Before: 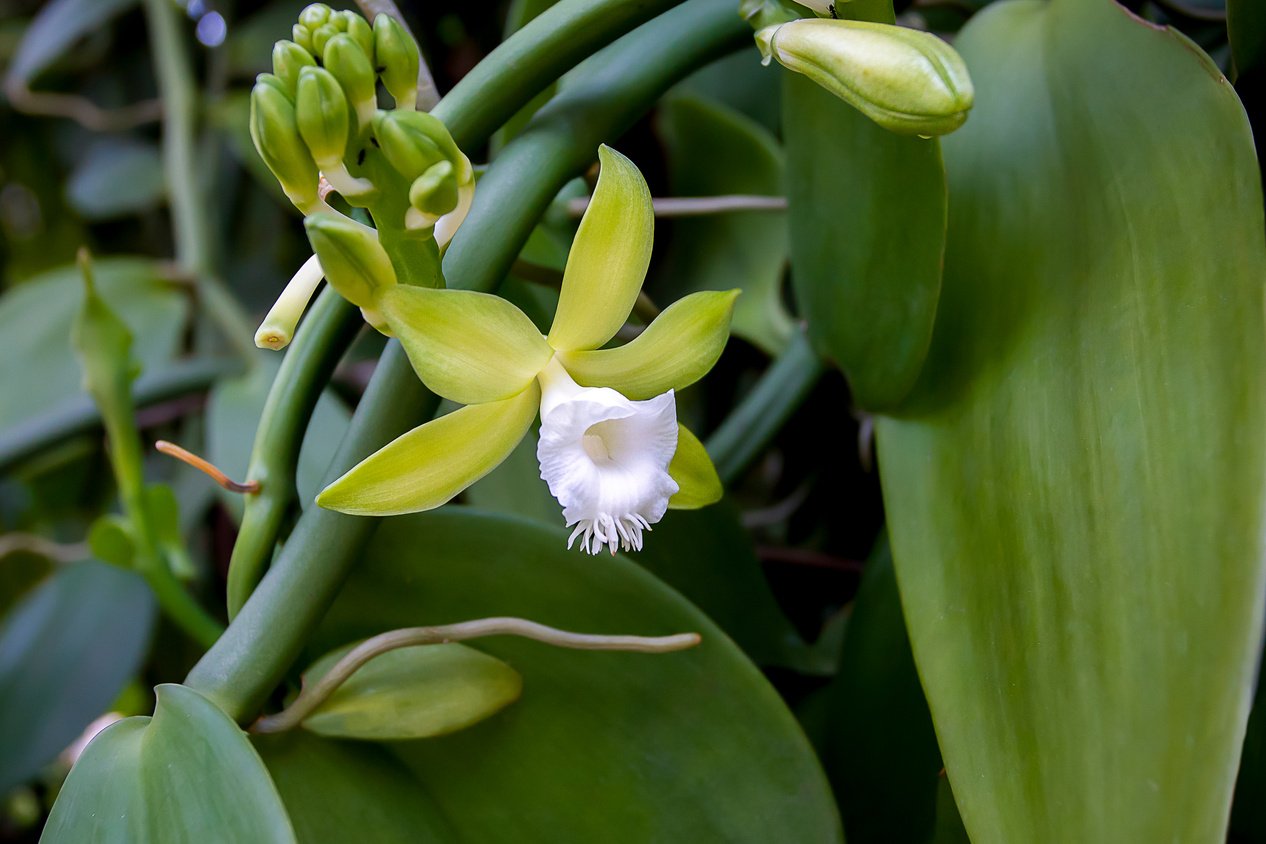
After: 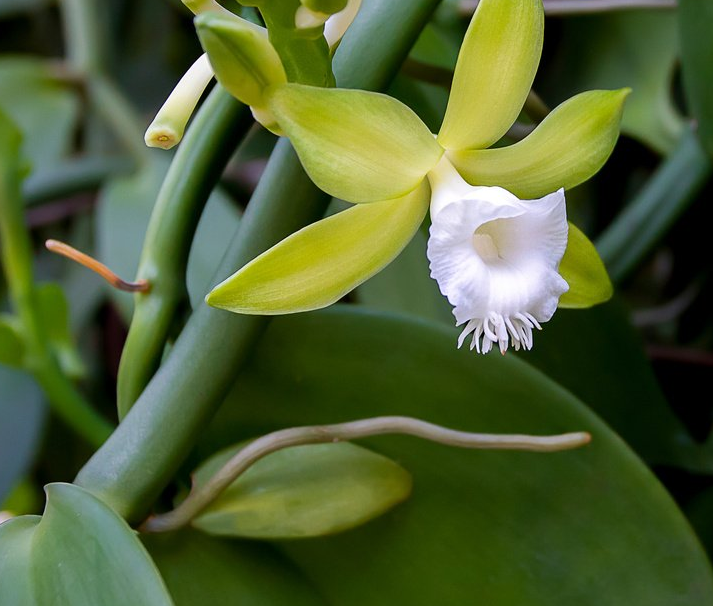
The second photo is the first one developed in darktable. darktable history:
crop: left 8.725%, top 23.864%, right 34.908%, bottom 4.25%
